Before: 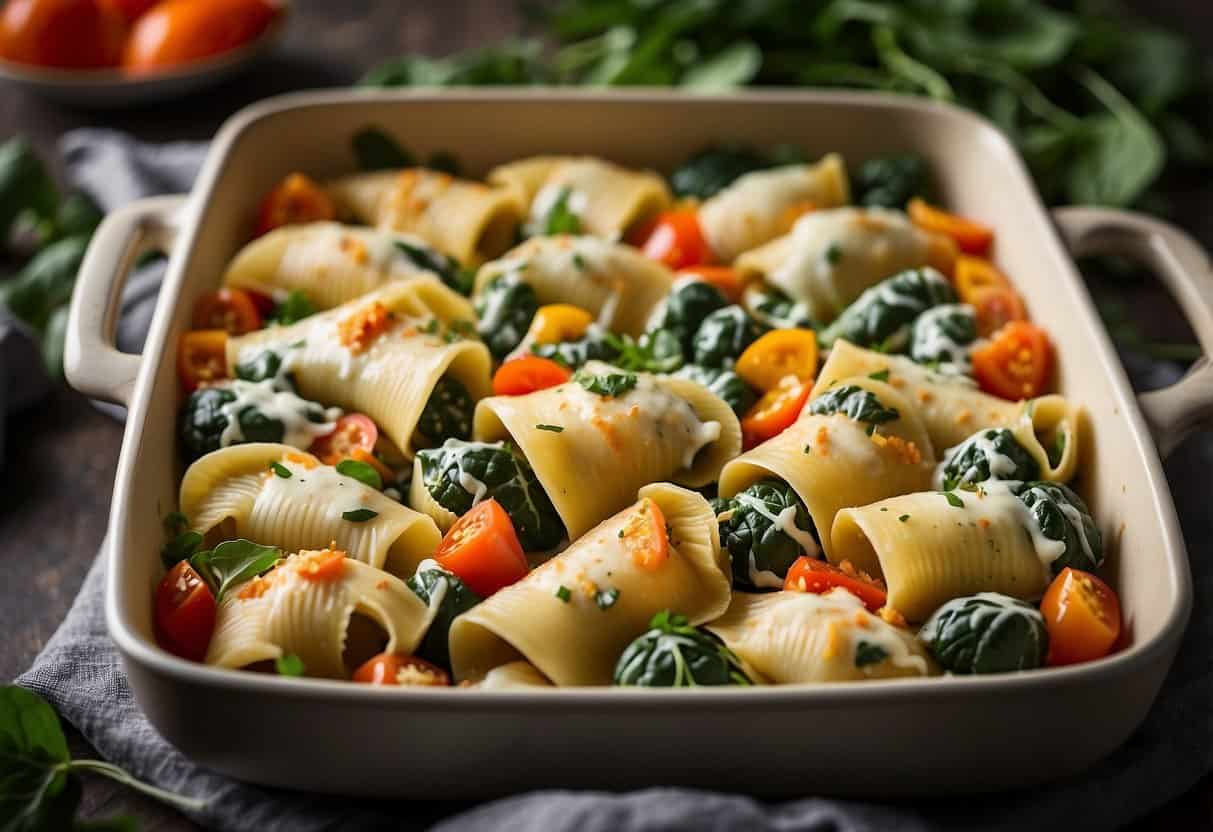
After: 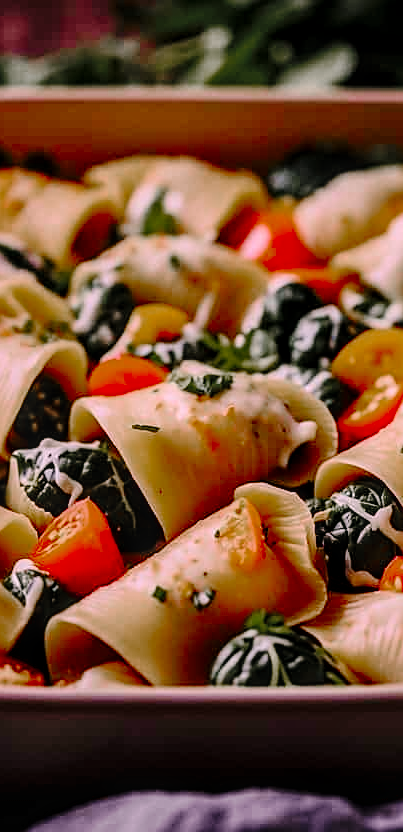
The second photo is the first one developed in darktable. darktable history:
exposure: black level correction 0, exposure -0.721 EV, compensate highlight preservation false
crop: left 33.36%, right 33.36%
sharpen: on, module defaults
tone curve: curves: ch0 [(0, 0) (0.003, 0.013) (0.011, 0.012) (0.025, 0.011) (0.044, 0.016) (0.069, 0.029) (0.1, 0.045) (0.136, 0.074) (0.177, 0.123) (0.224, 0.207) (0.277, 0.313) (0.335, 0.414) (0.399, 0.509) (0.468, 0.599) (0.543, 0.663) (0.623, 0.728) (0.709, 0.79) (0.801, 0.854) (0.898, 0.925) (1, 1)], preserve colors none
contrast brightness saturation: saturation -0.05
white balance: red 1.188, blue 1.11
local contrast: detail 130%
color zones: curves: ch0 [(0, 0.48) (0.209, 0.398) (0.305, 0.332) (0.429, 0.493) (0.571, 0.5) (0.714, 0.5) (0.857, 0.5) (1, 0.48)]; ch1 [(0, 0.736) (0.143, 0.625) (0.225, 0.371) (0.429, 0.256) (0.571, 0.241) (0.714, 0.213) (0.857, 0.48) (1, 0.736)]; ch2 [(0, 0.448) (0.143, 0.498) (0.286, 0.5) (0.429, 0.5) (0.571, 0.5) (0.714, 0.5) (0.857, 0.5) (1, 0.448)]
